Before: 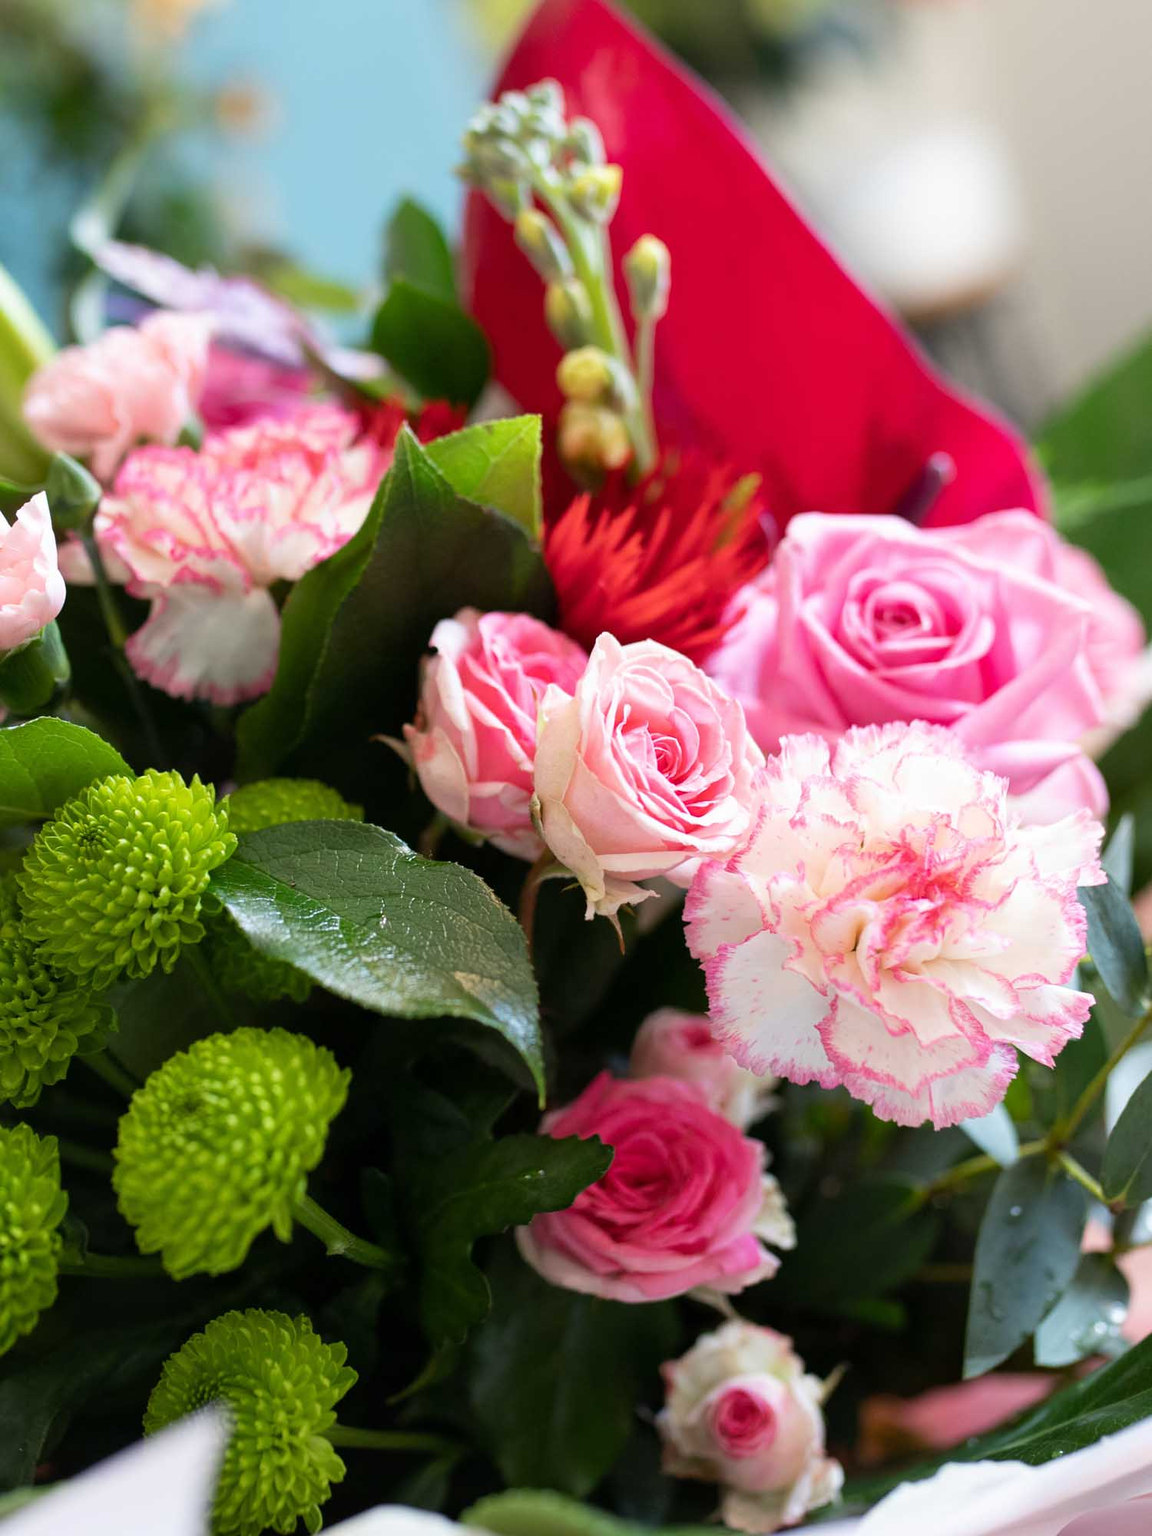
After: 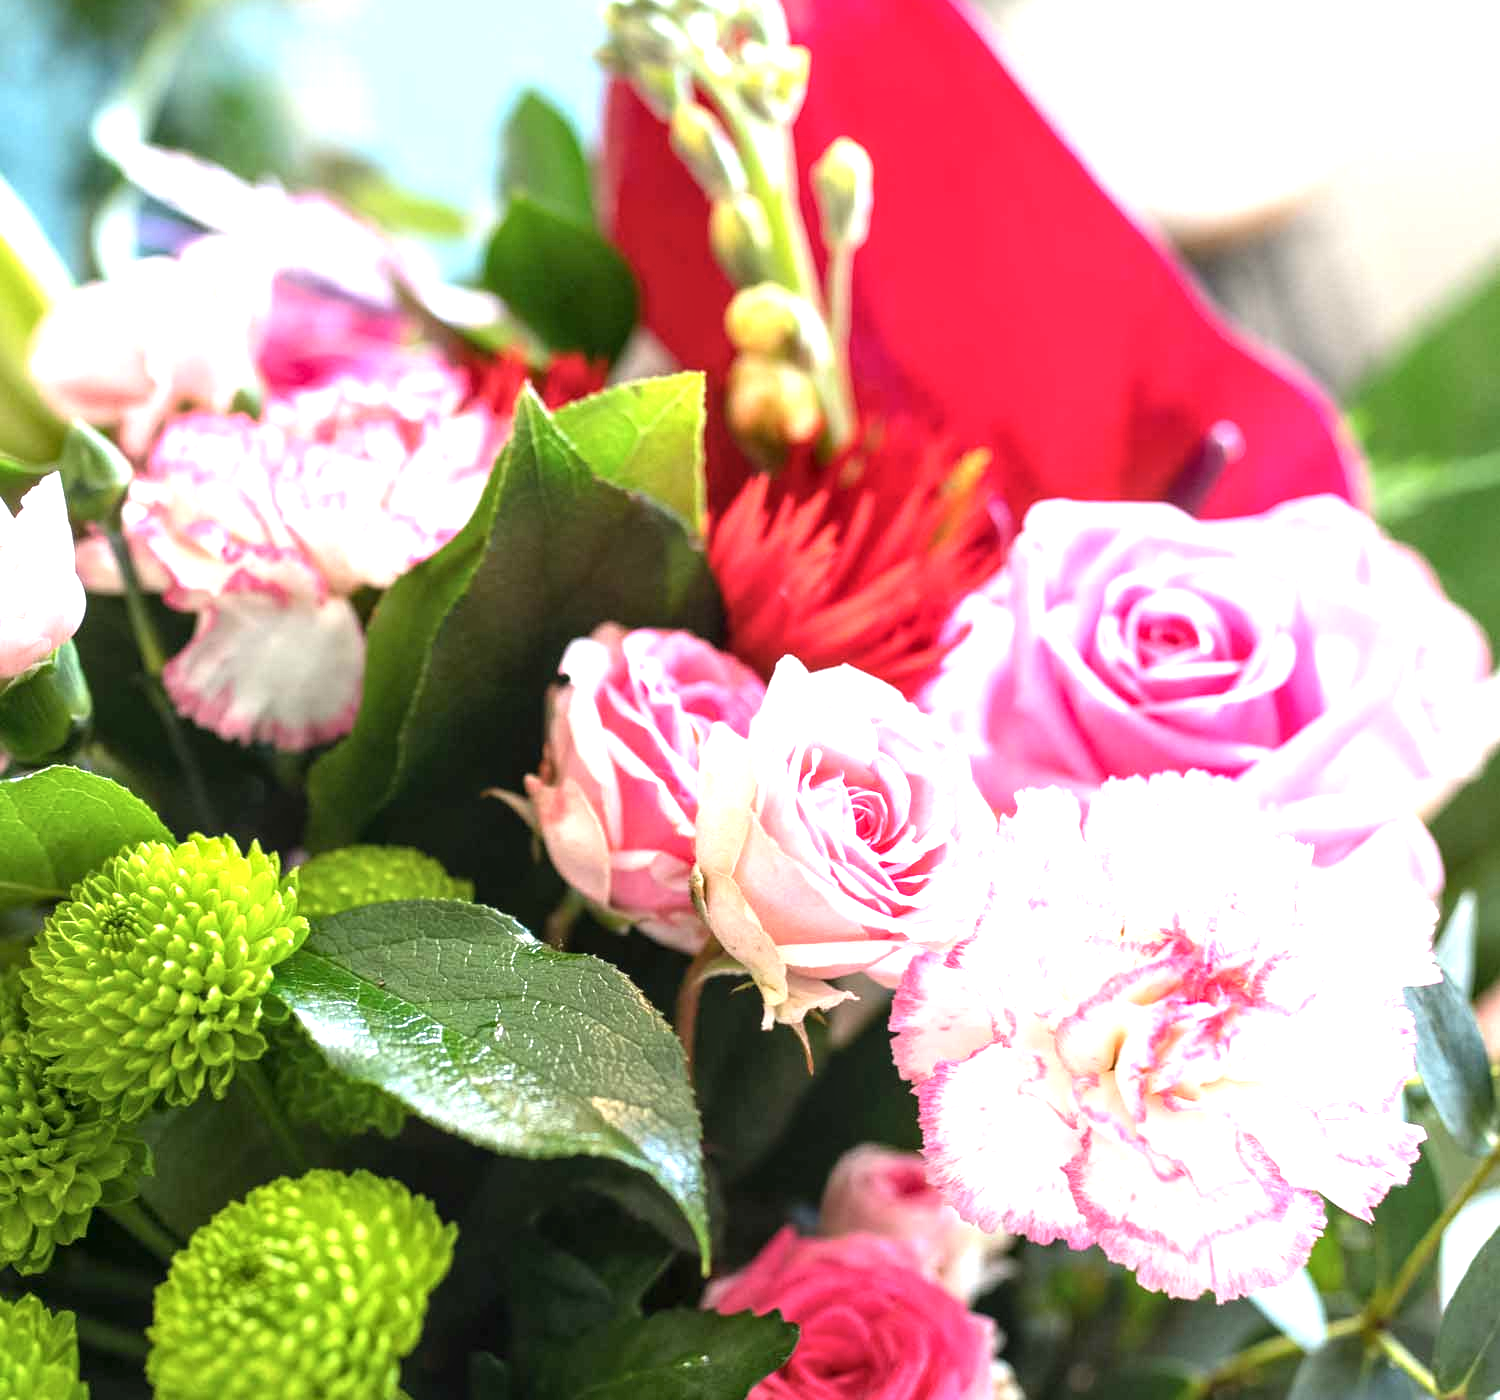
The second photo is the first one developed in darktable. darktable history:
local contrast: on, module defaults
crop and rotate: top 8.447%, bottom 21.51%
contrast brightness saturation: saturation -0.054
exposure: exposure 1.167 EV, compensate highlight preservation false
